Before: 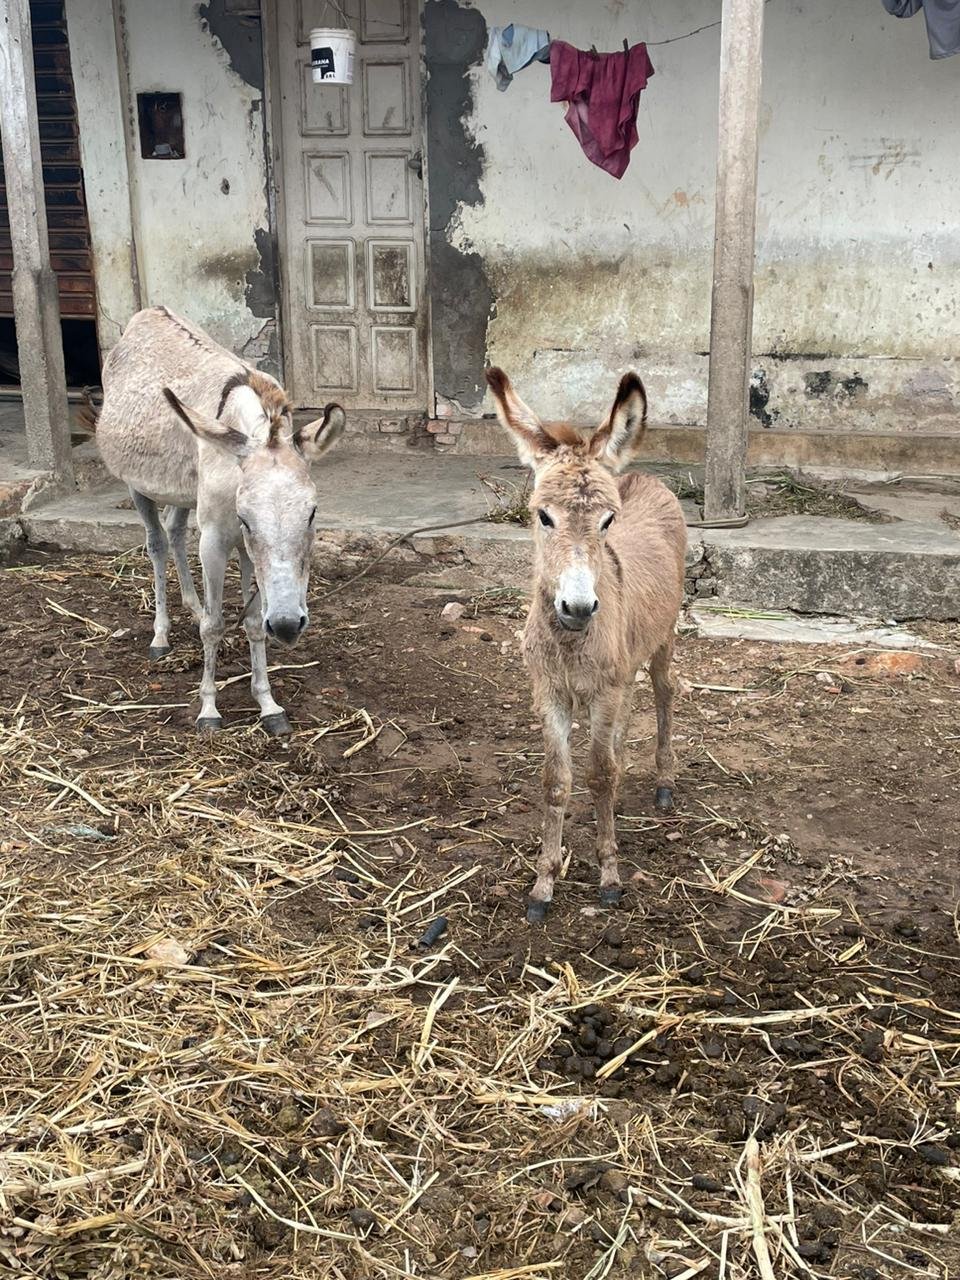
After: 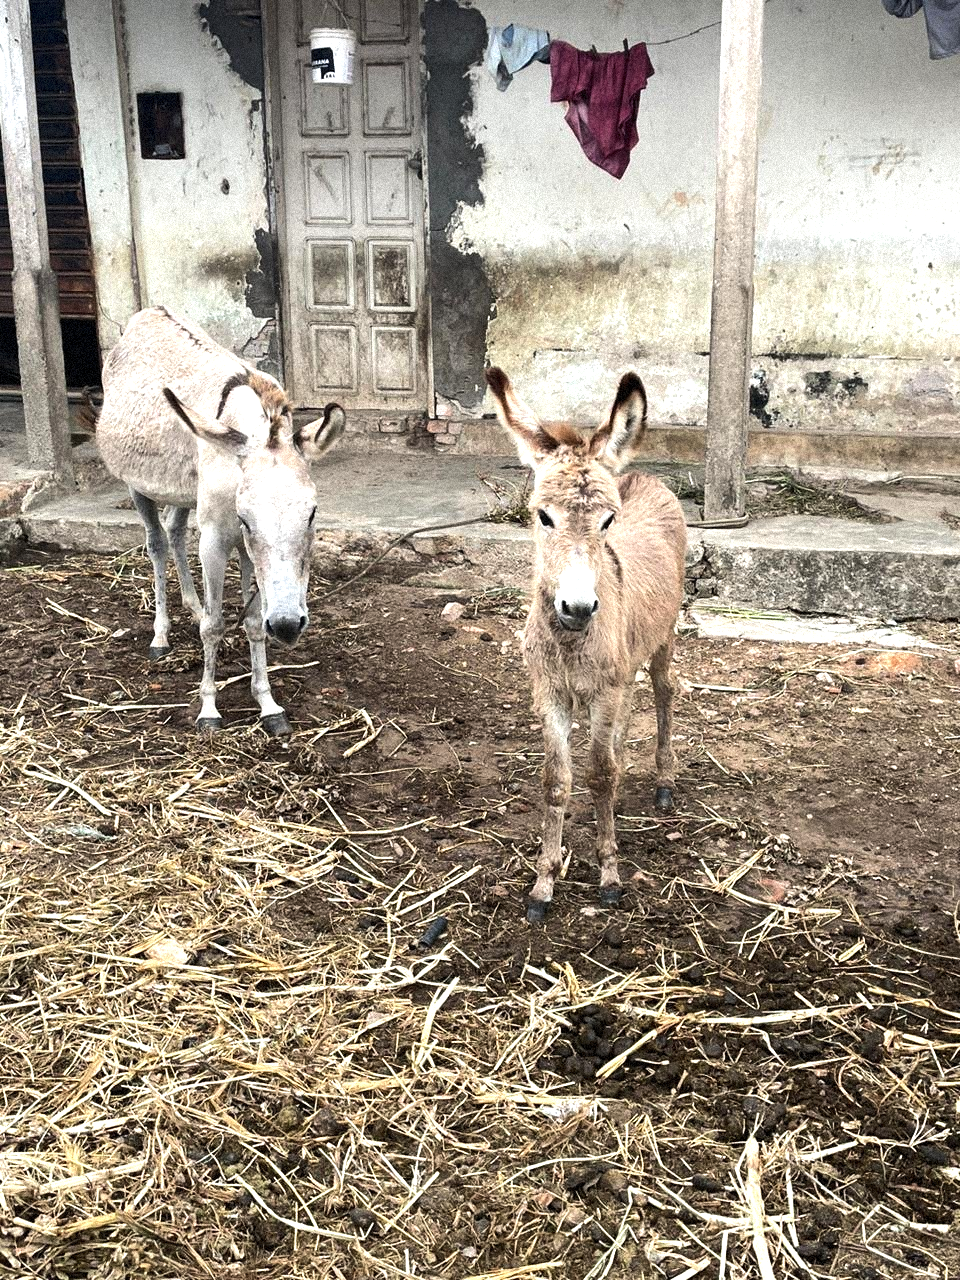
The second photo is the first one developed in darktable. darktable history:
tone equalizer: -8 EV -0.75 EV, -7 EV -0.7 EV, -6 EV -0.6 EV, -5 EV -0.4 EV, -3 EV 0.4 EV, -2 EV 0.6 EV, -1 EV 0.7 EV, +0 EV 0.75 EV, edges refinement/feathering 500, mask exposure compensation -1.57 EV, preserve details no
grain: coarseness 9.38 ISO, strength 34.99%, mid-tones bias 0%
